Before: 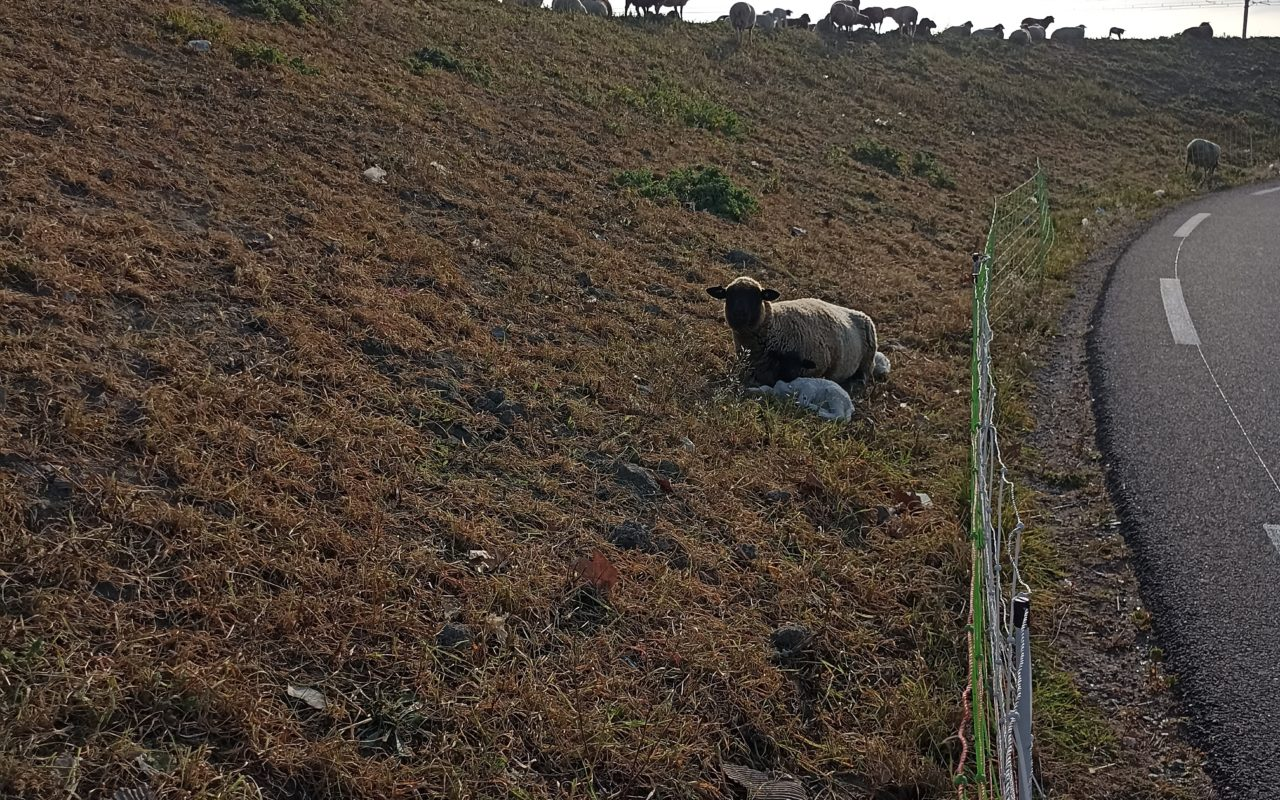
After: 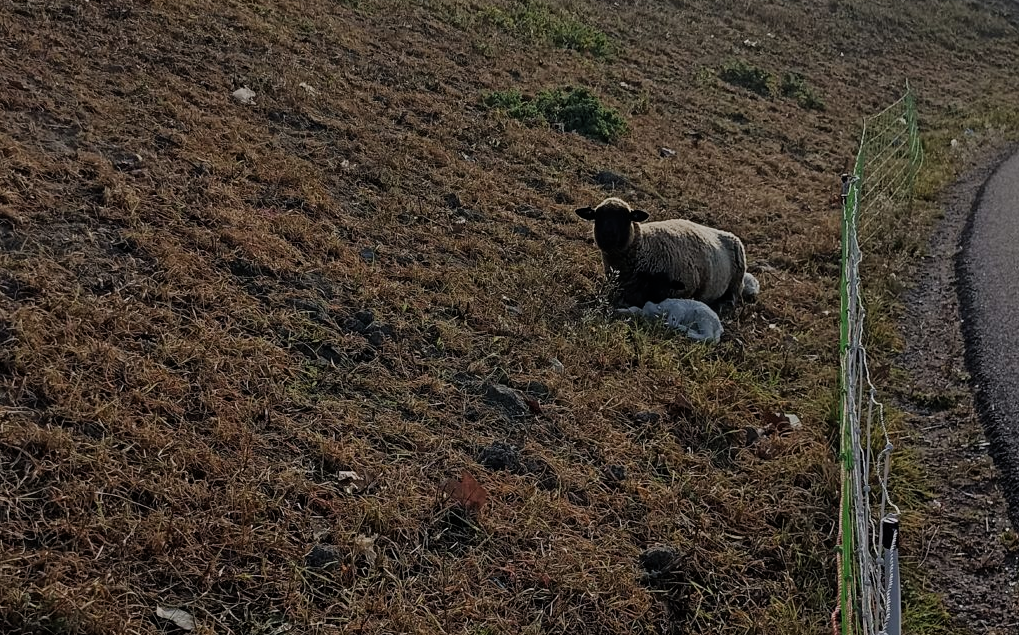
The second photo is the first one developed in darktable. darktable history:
crop and rotate: left 10.311%, top 10.052%, right 10.078%, bottom 10.557%
filmic rgb: black relative exposure -7.65 EV, white relative exposure 4.56 EV, hardness 3.61
